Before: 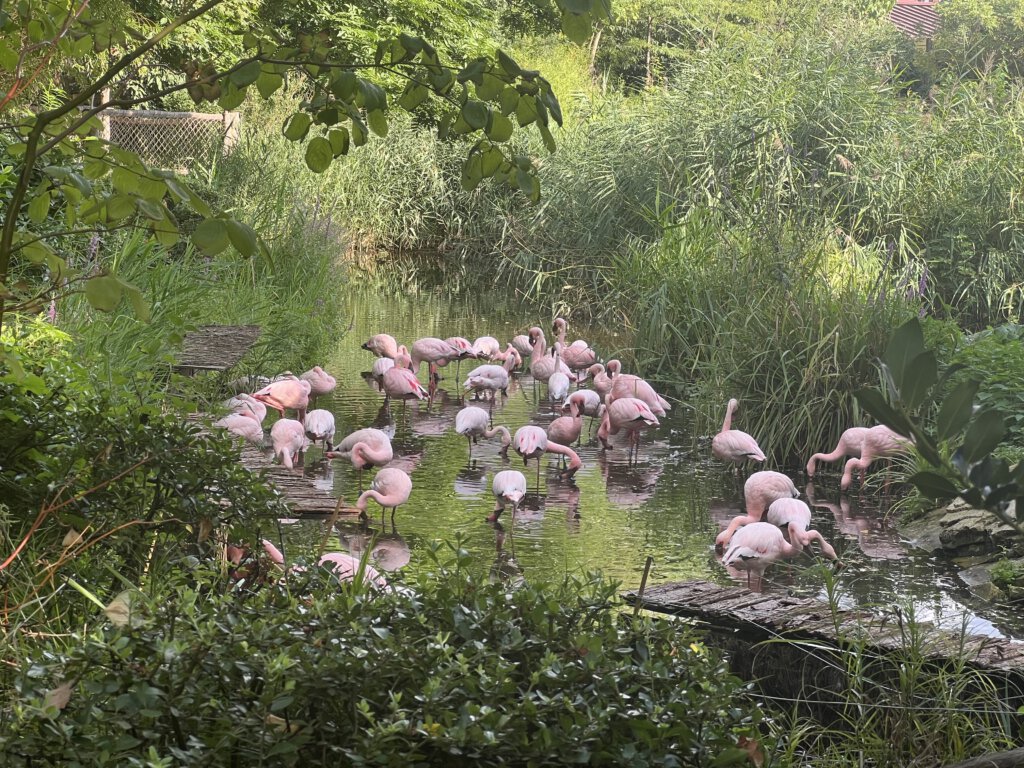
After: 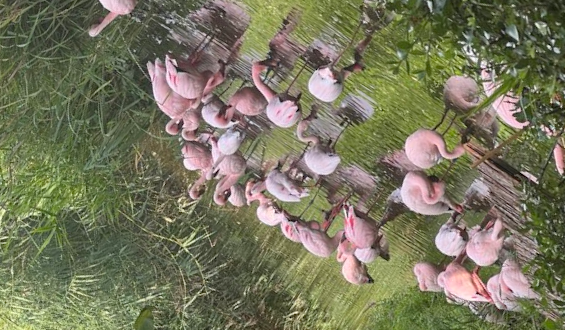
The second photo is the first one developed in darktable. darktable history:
crop and rotate: angle 146.88°, left 9.106%, top 15.632%, right 4.435%, bottom 16.909%
